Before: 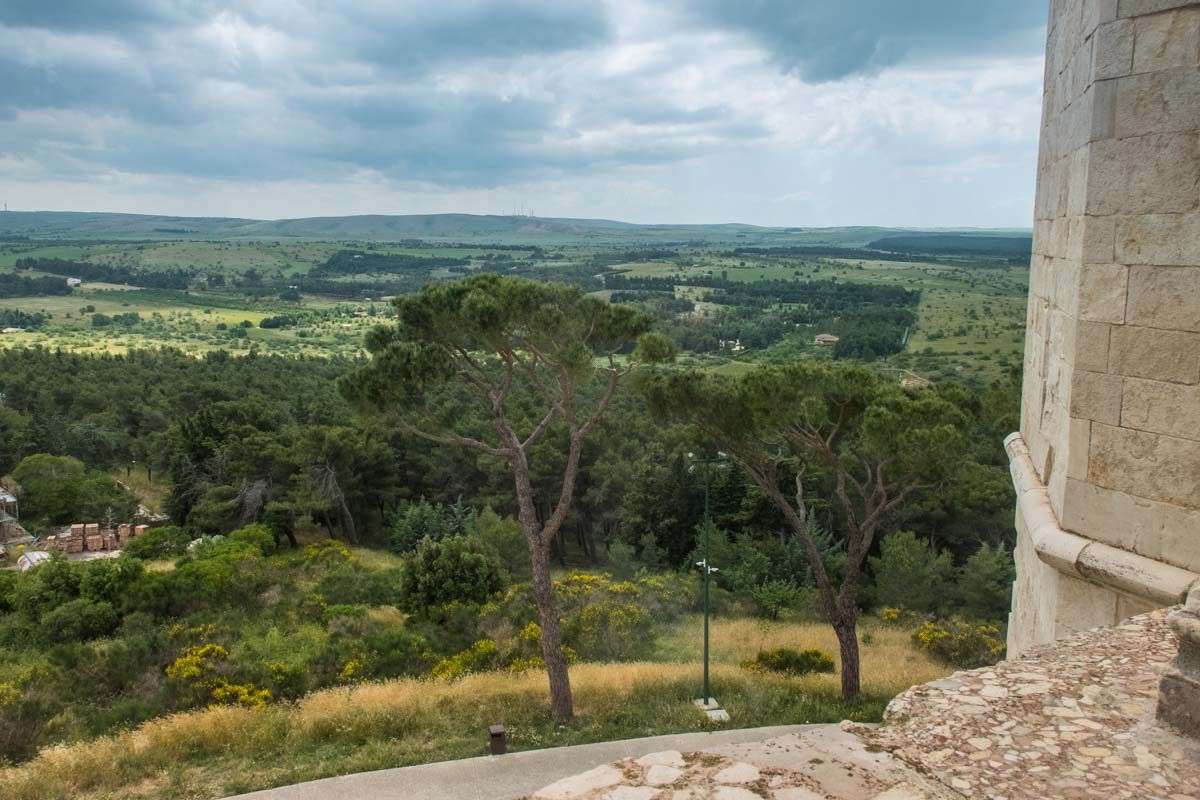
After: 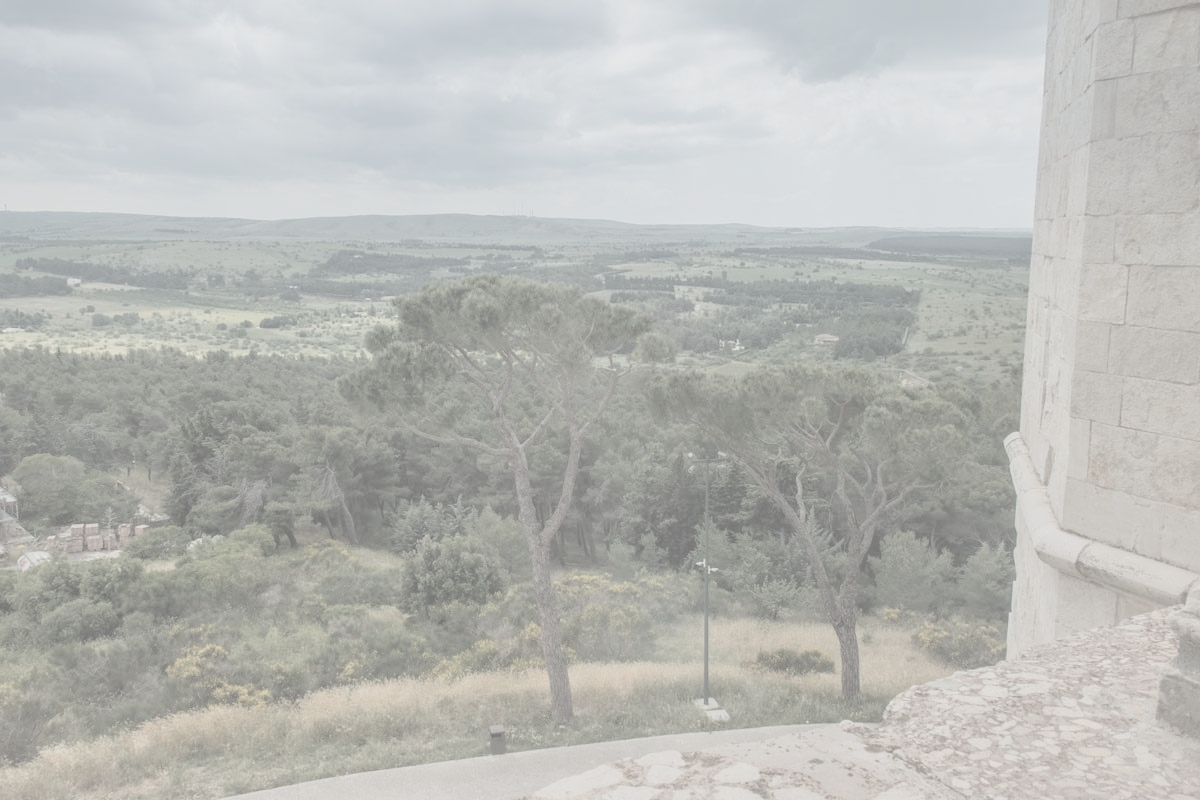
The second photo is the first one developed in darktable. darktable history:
contrast brightness saturation: contrast -0.327, brightness 0.759, saturation -0.8
